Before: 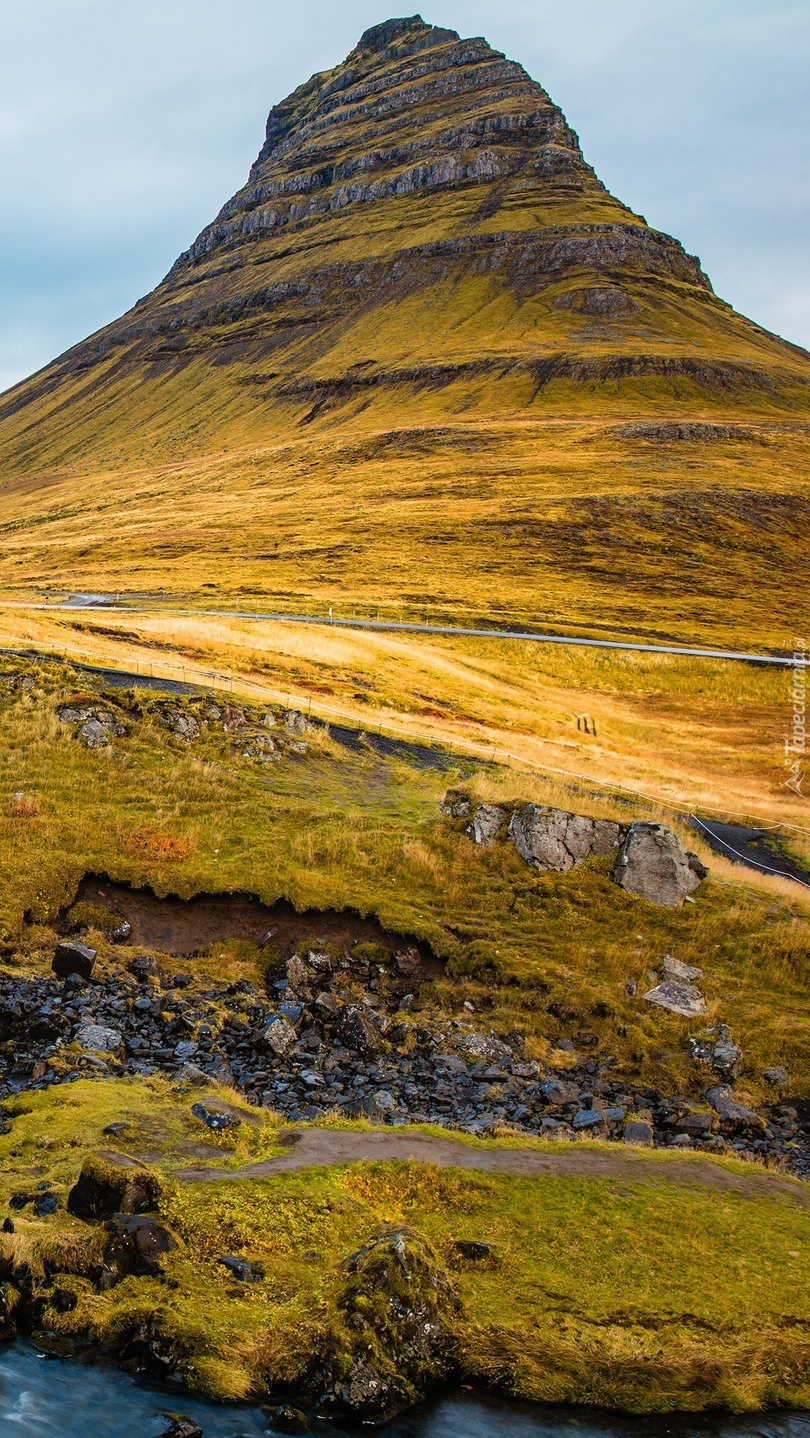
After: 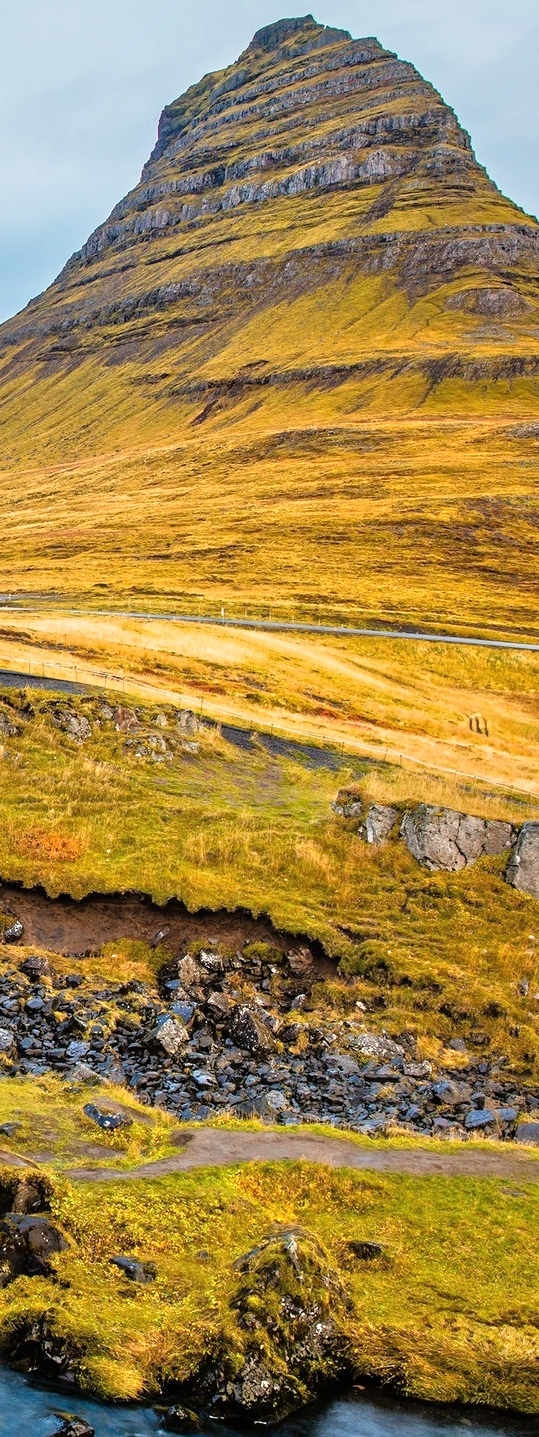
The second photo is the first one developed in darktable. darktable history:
crop and rotate: left 13.409%, right 19.924%
tone equalizer: -7 EV 0.15 EV, -6 EV 0.6 EV, -5 EV 1.15 EV, -4 EV 1.33 EV, -3 EV 1.15 EV, -2 EV 0.6 EV, -1 EV 0.15 EV, mask exposure compensation -0.5 EV
